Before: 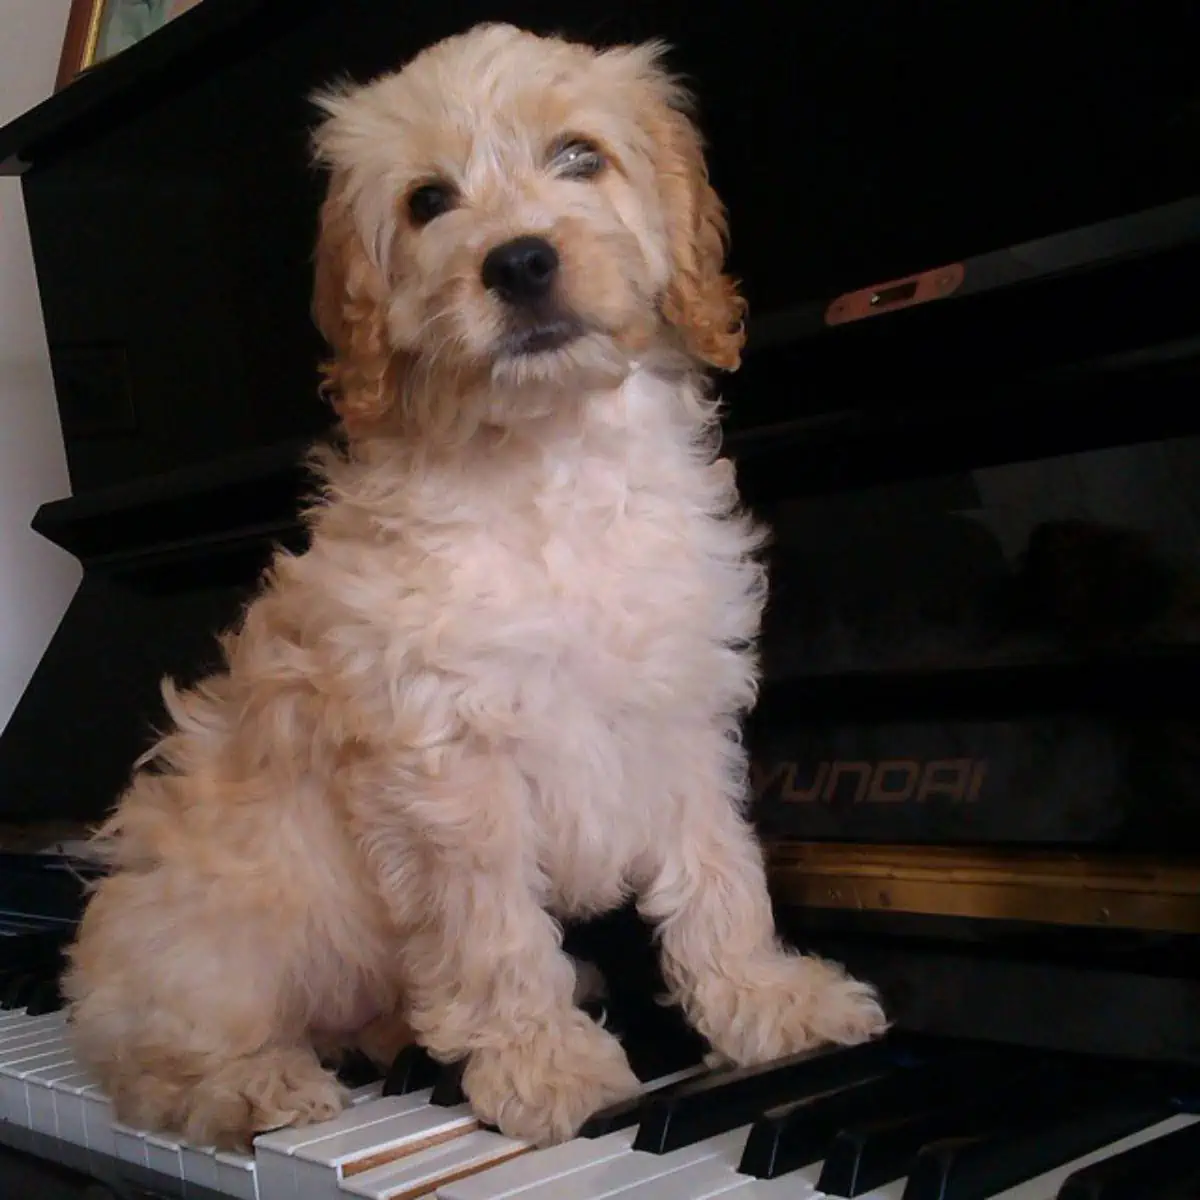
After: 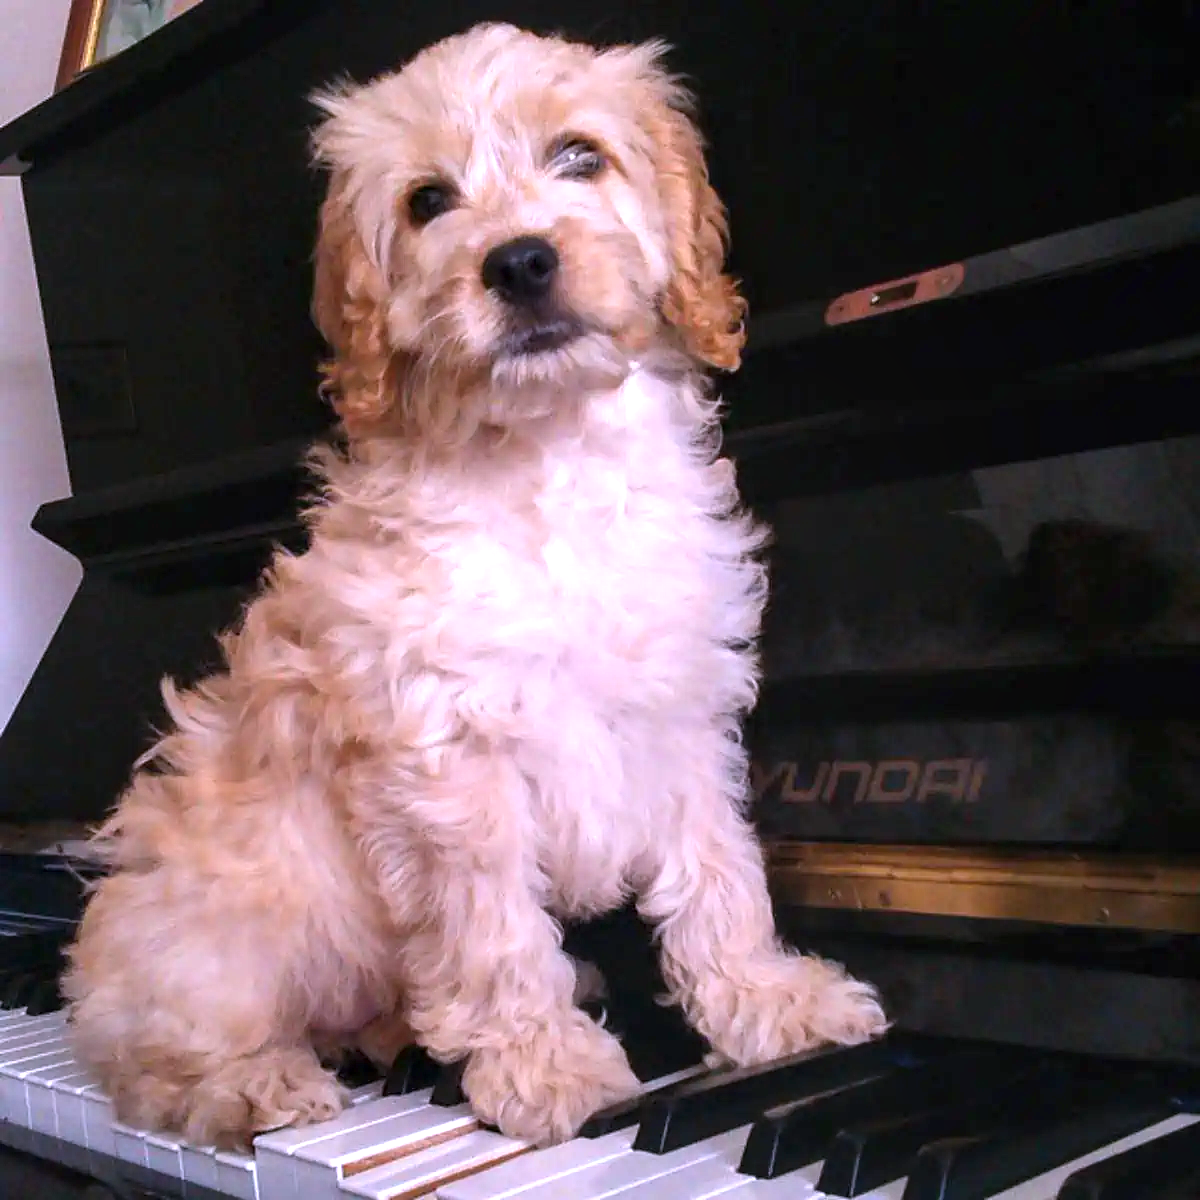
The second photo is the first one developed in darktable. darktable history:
white balance: red 1.042, blue 1.17
local contrast: detail 130%
exposure: black level correction 0, exposure 1 EV, compensate exposure bias true, compensate highlight preservation false
